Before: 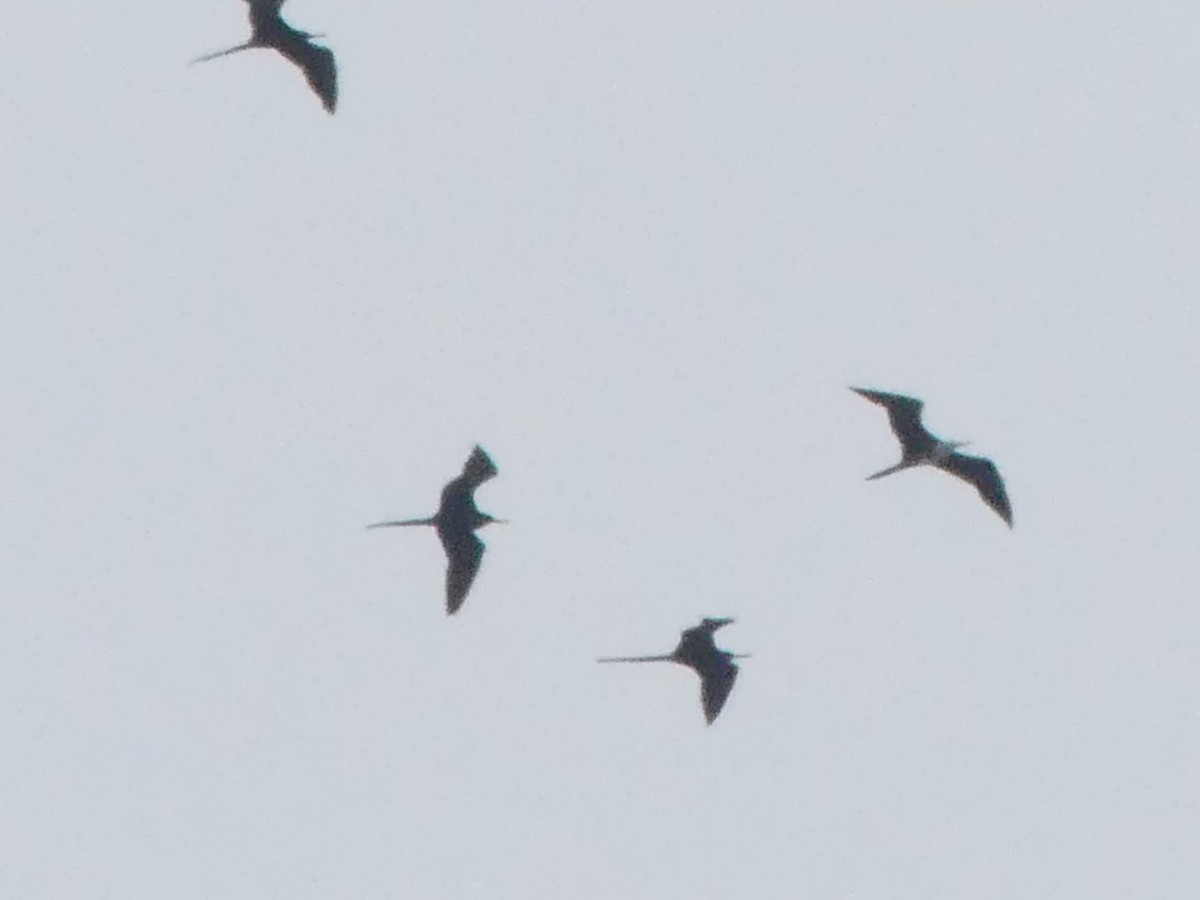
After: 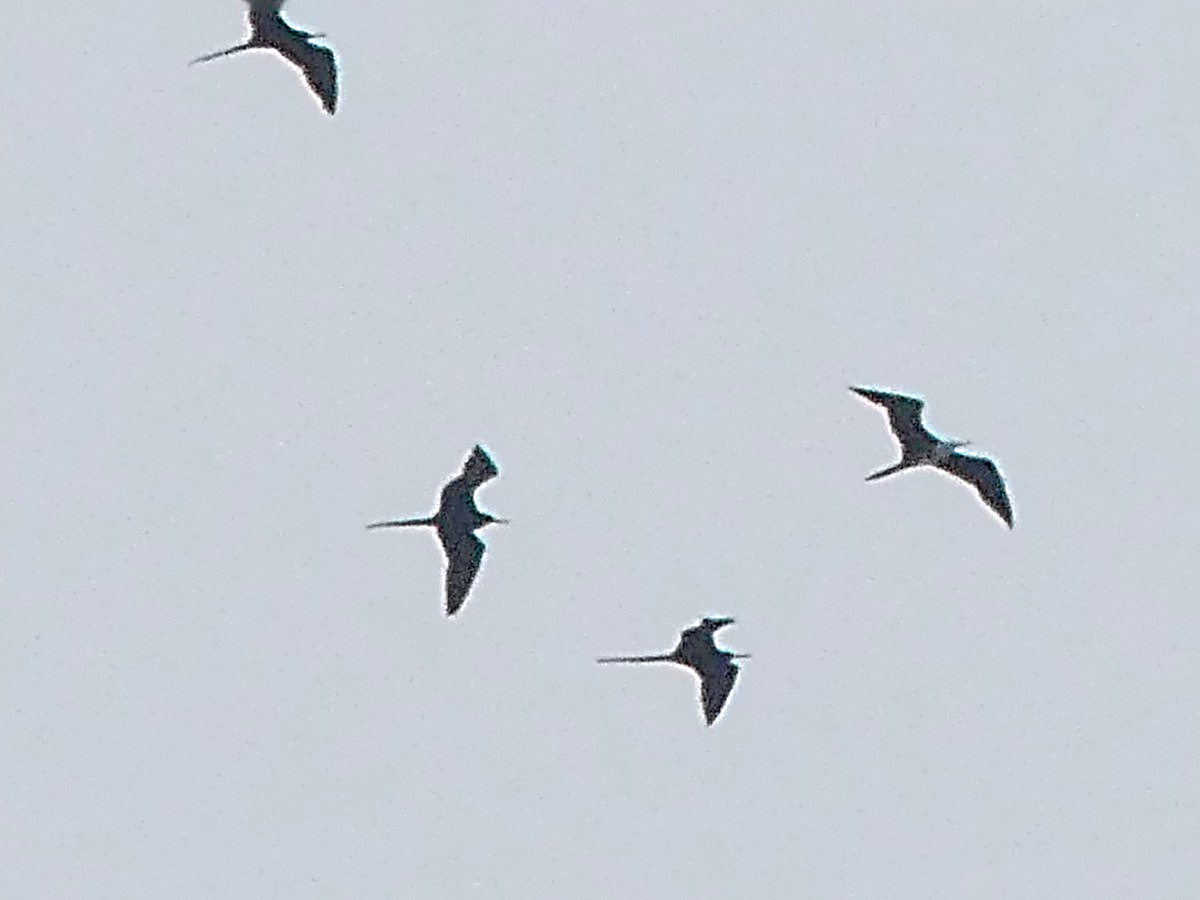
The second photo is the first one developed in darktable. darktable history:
sharpen: radius 4.05, amount 1.984
color balance rgb: perceptual saturation grading › global saturation 24.918%
